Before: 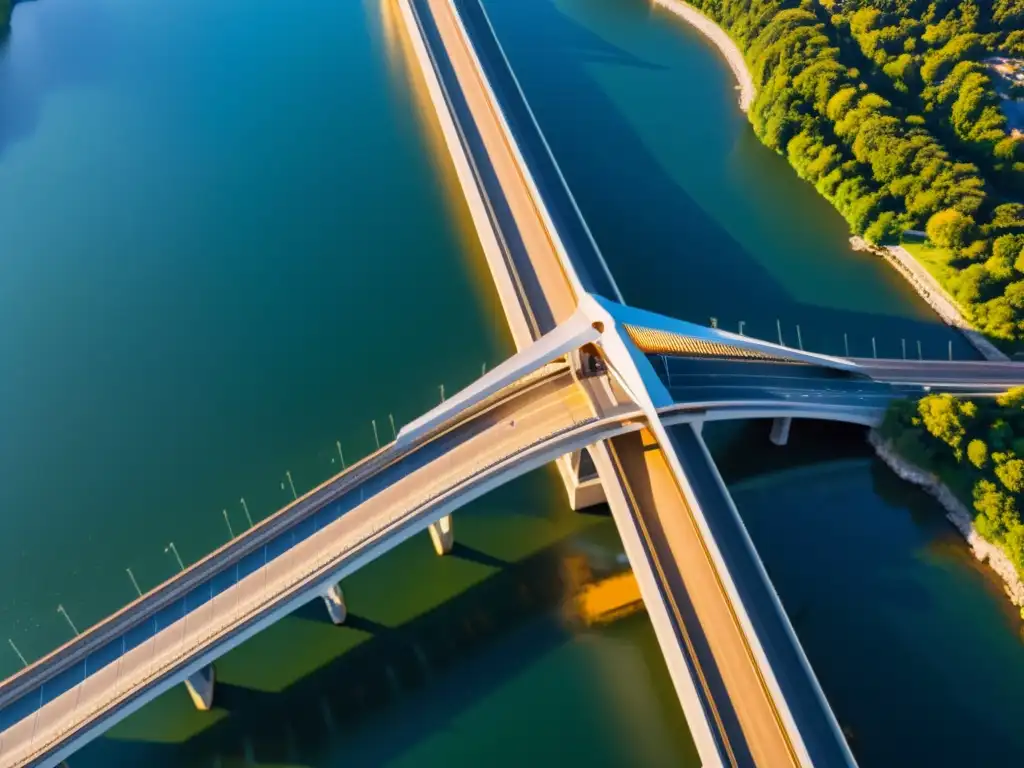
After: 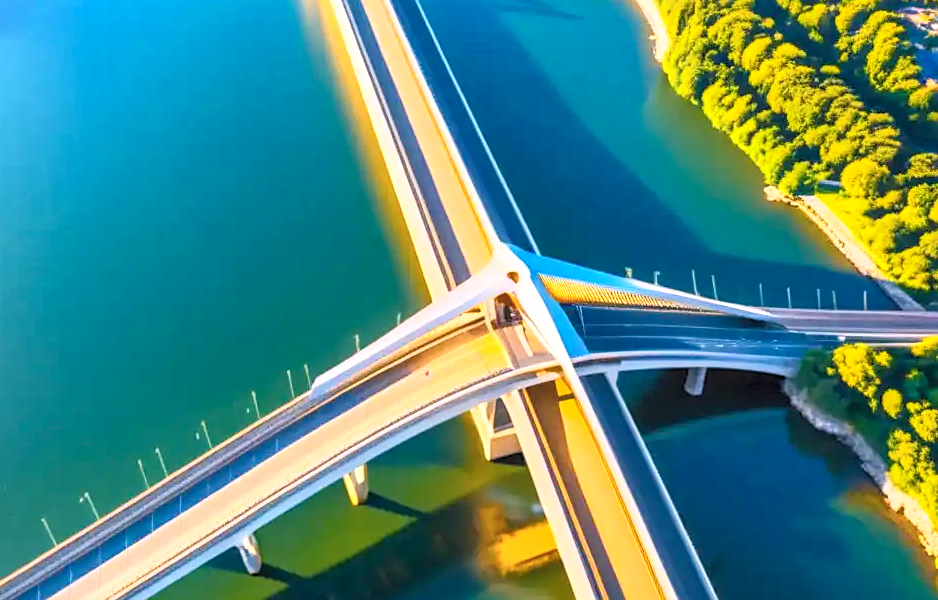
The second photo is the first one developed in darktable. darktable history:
crop: left 8.396%, top 6.625%, bottom 15.2%
color balance rgb: highlights gain › chroma 1.451%, highlights gain › hue 311.58°, perceptual saturation grading › global saturation 25.563%, global vibrance 30.096%
local contrast: detail 130%
contrast brightness saturation: contrast 0.387, brightness 0.512
sharpen: radius 1.905, amount 0.393, threshold 1.559
exposure: exposure 0.297 EV, compensate highlight preservation false
tone equalizer: -8 EV 0.259 EV, -7 EV 0.427 EV, -6 EV 0.445 EV, -5 EV 0.212 EV, -3 EV -0.276 EV, -2 EV -0.443 EV, -1 EV -0.44 EV, +0 EV -0.271 EV, edges refinement/feathering 500, mask exposure compensation -1.57 EV, preserve details no
